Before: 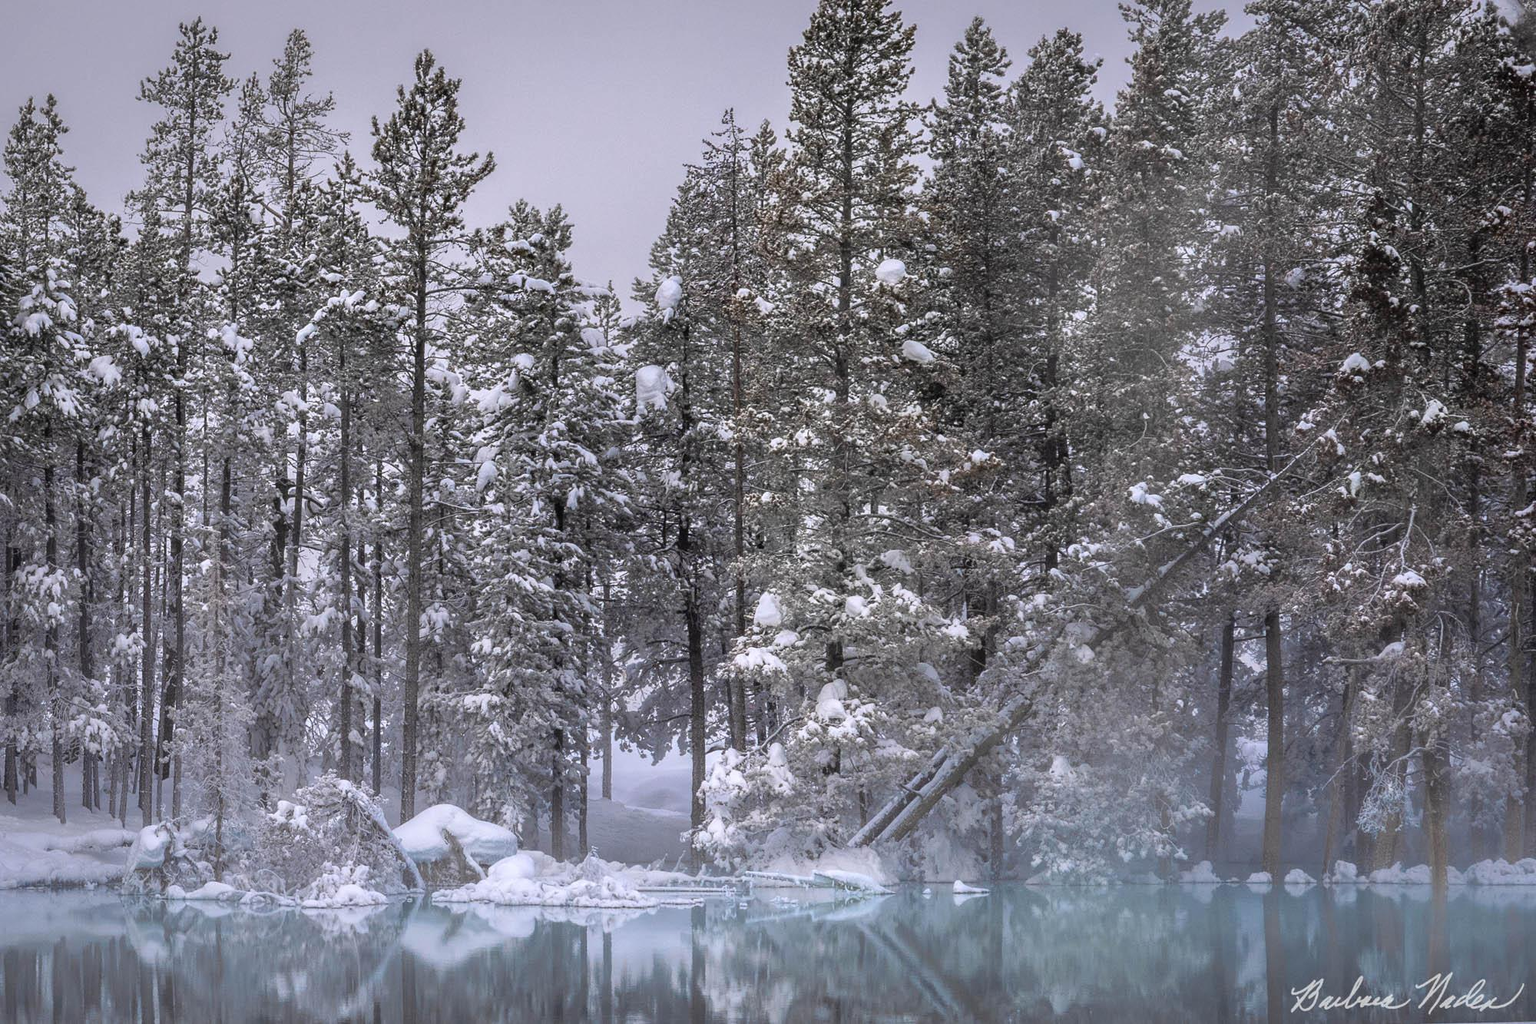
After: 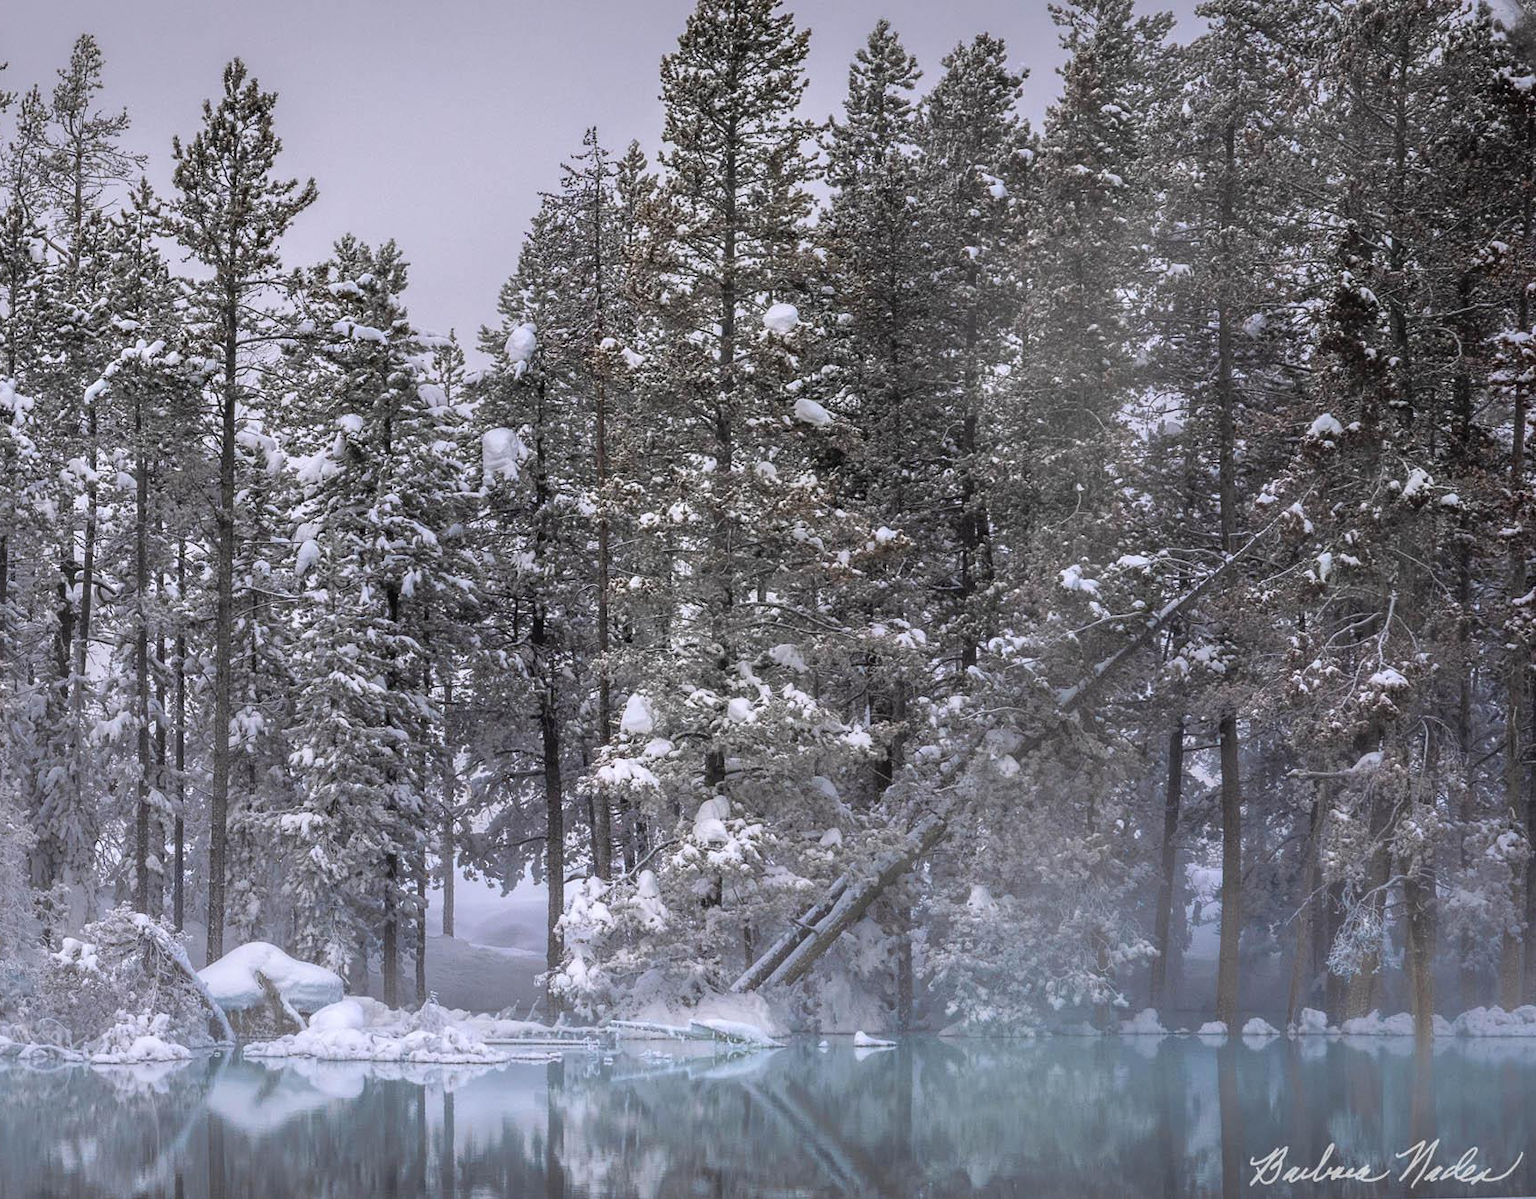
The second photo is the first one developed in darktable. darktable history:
crop and rotate: left 14.607%
